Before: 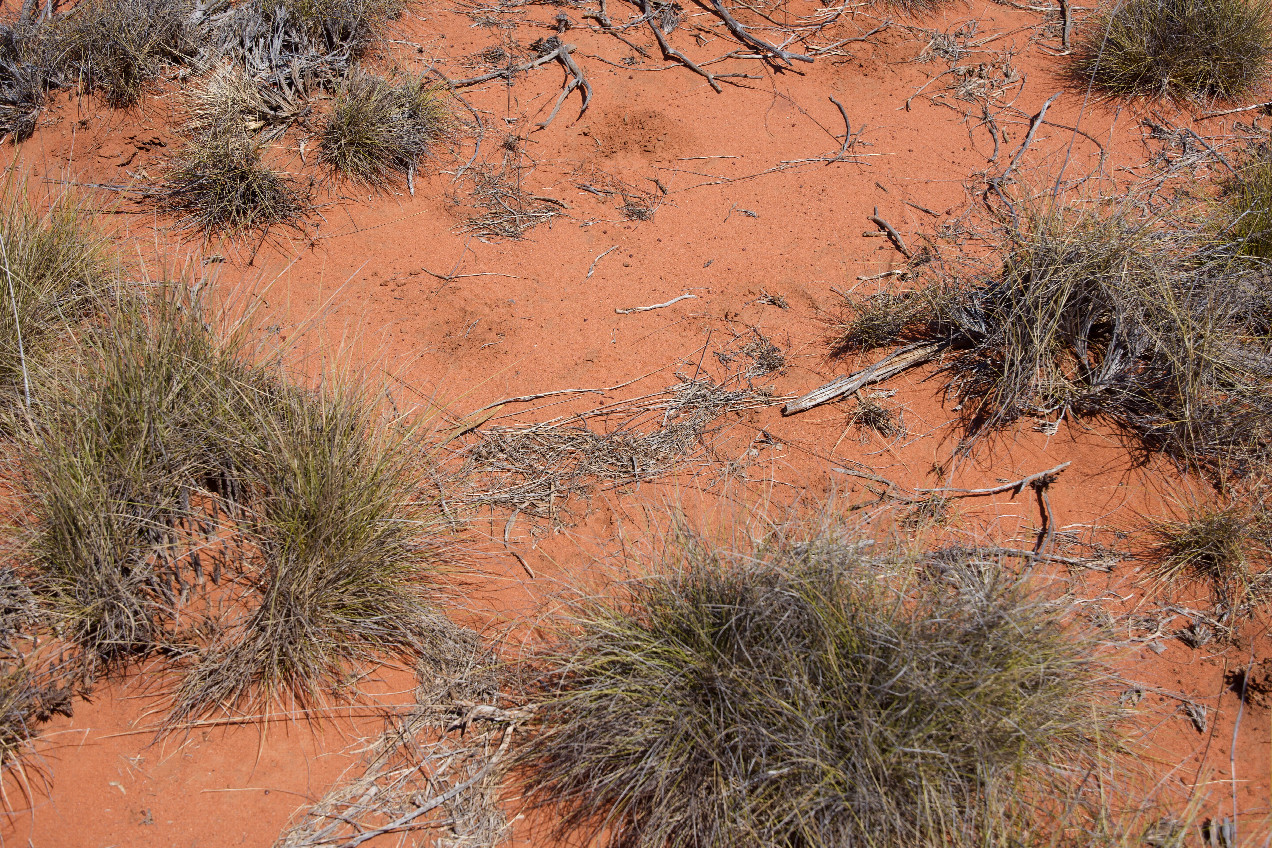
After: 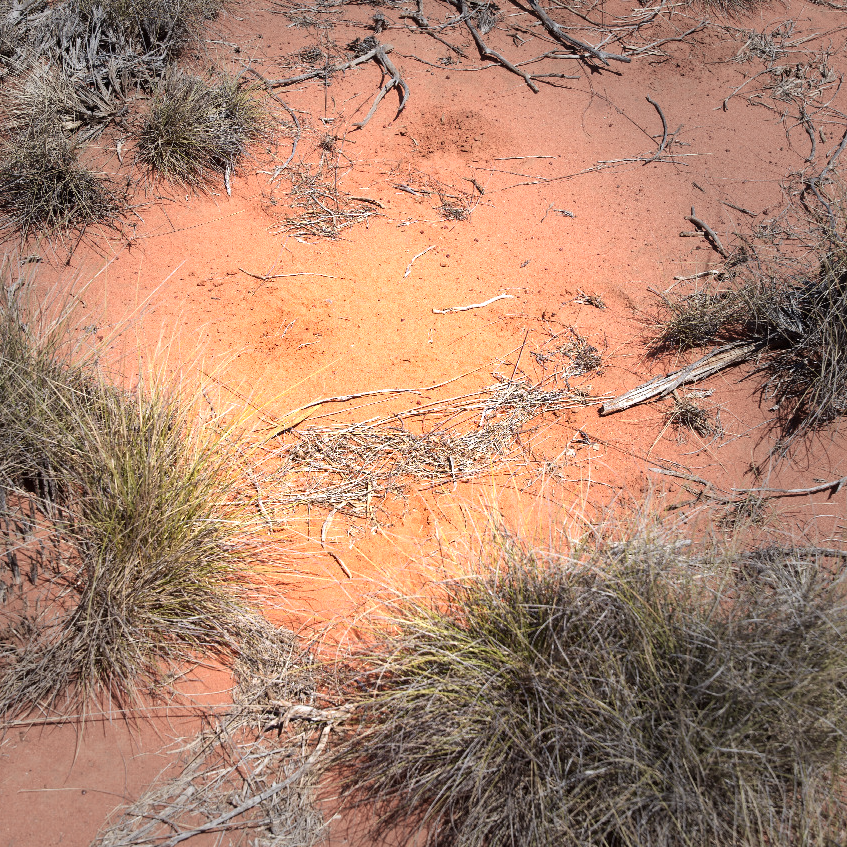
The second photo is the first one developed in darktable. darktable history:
contrast brightness saturation: contrast 0.08, saturation 0.2
crop and rotate: left 14.436%, right 18.898%
vignetting: fall-off start 33.76%, fall-off radius 64.94%, brightness -0.575, center (-0.12, -0.002), width/height ratio 0.959
exposure: black level correction 0, exposure 1.1 EV, compensate exposure bias true, compensate highlight preservation false
